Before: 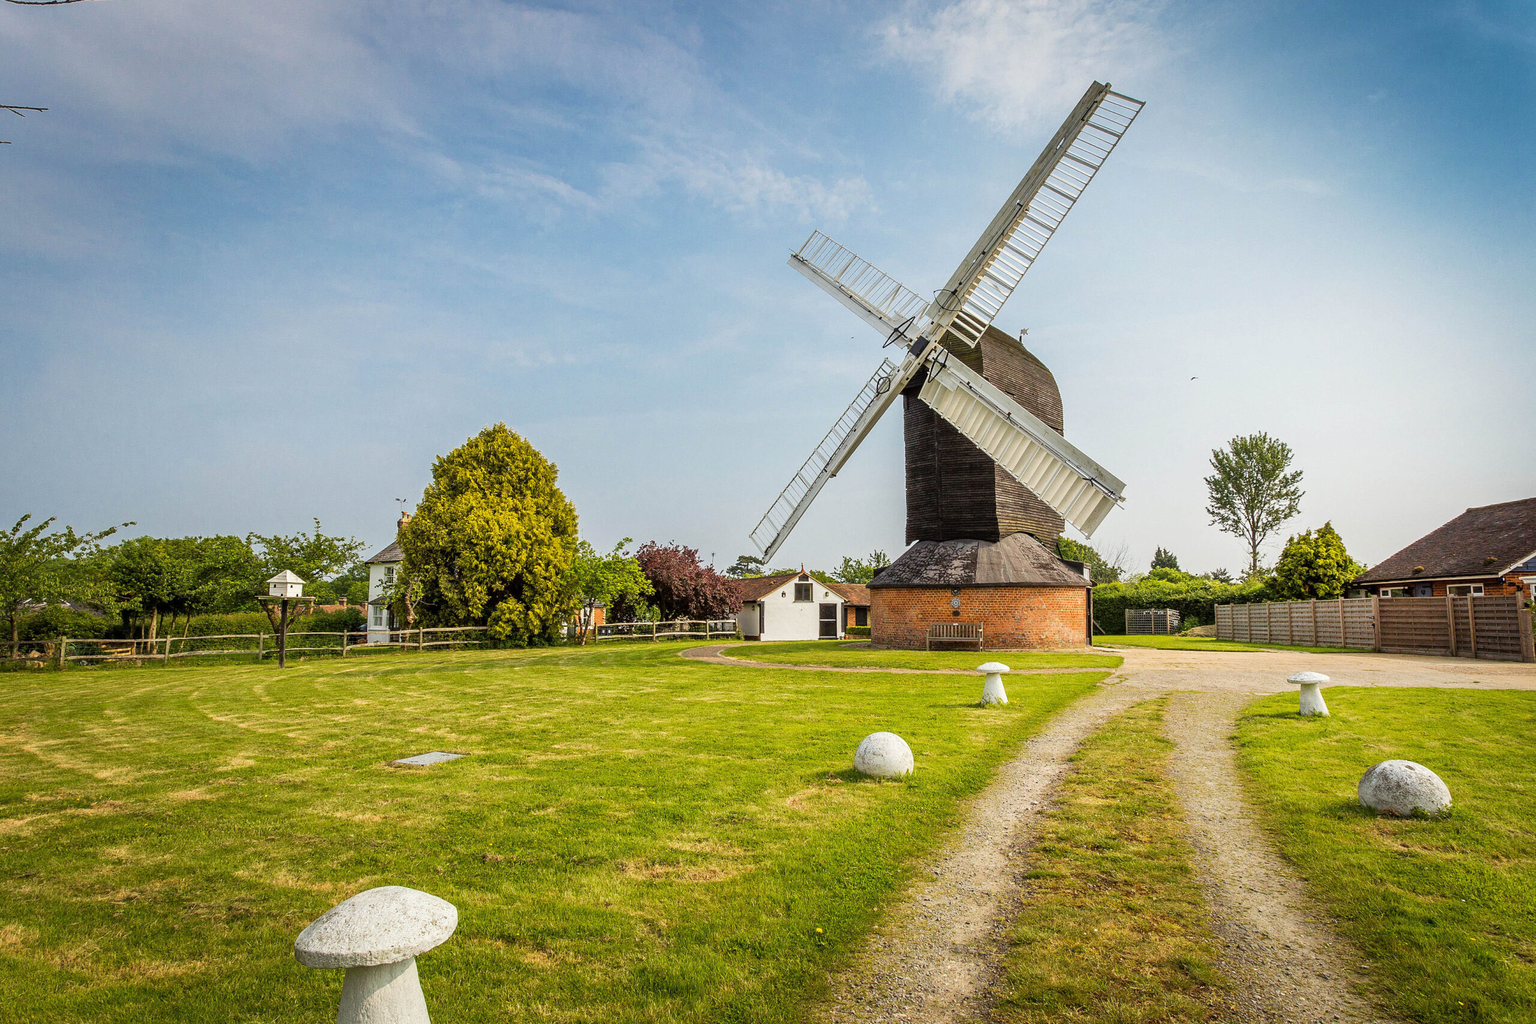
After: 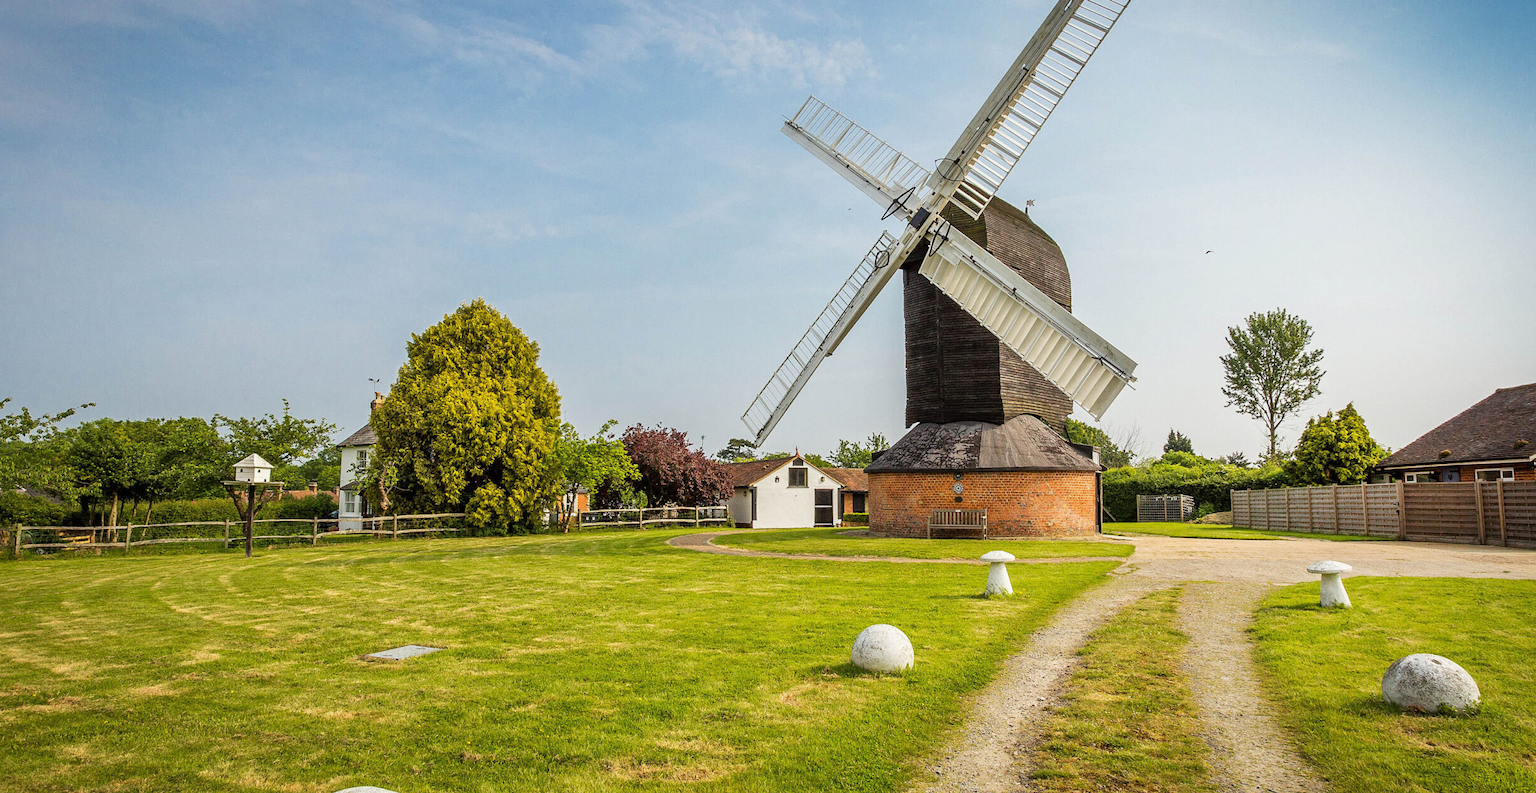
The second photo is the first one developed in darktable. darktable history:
crop and rotate: left 2.994%, top 13.605%, right 1.98%, bottom 12.716%
